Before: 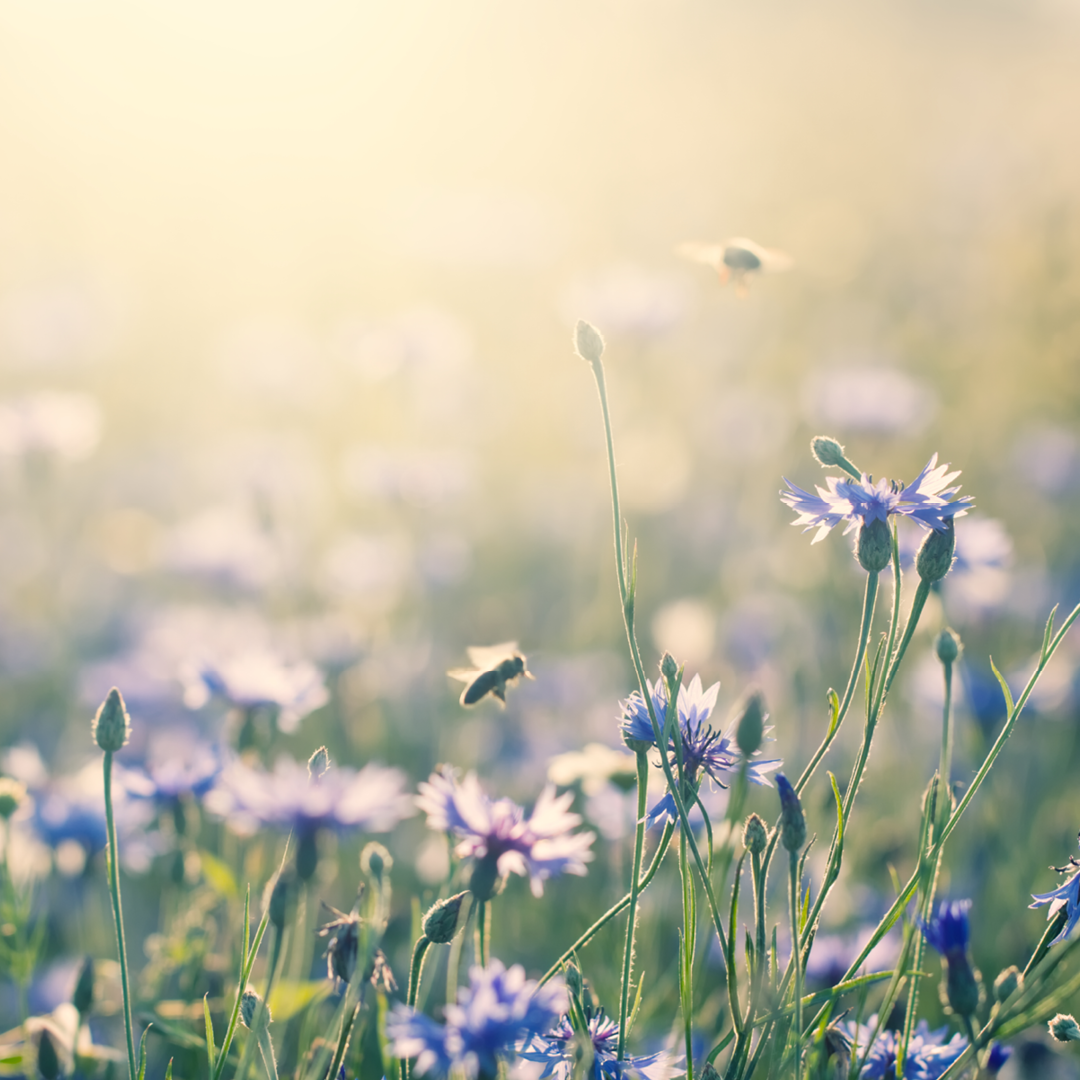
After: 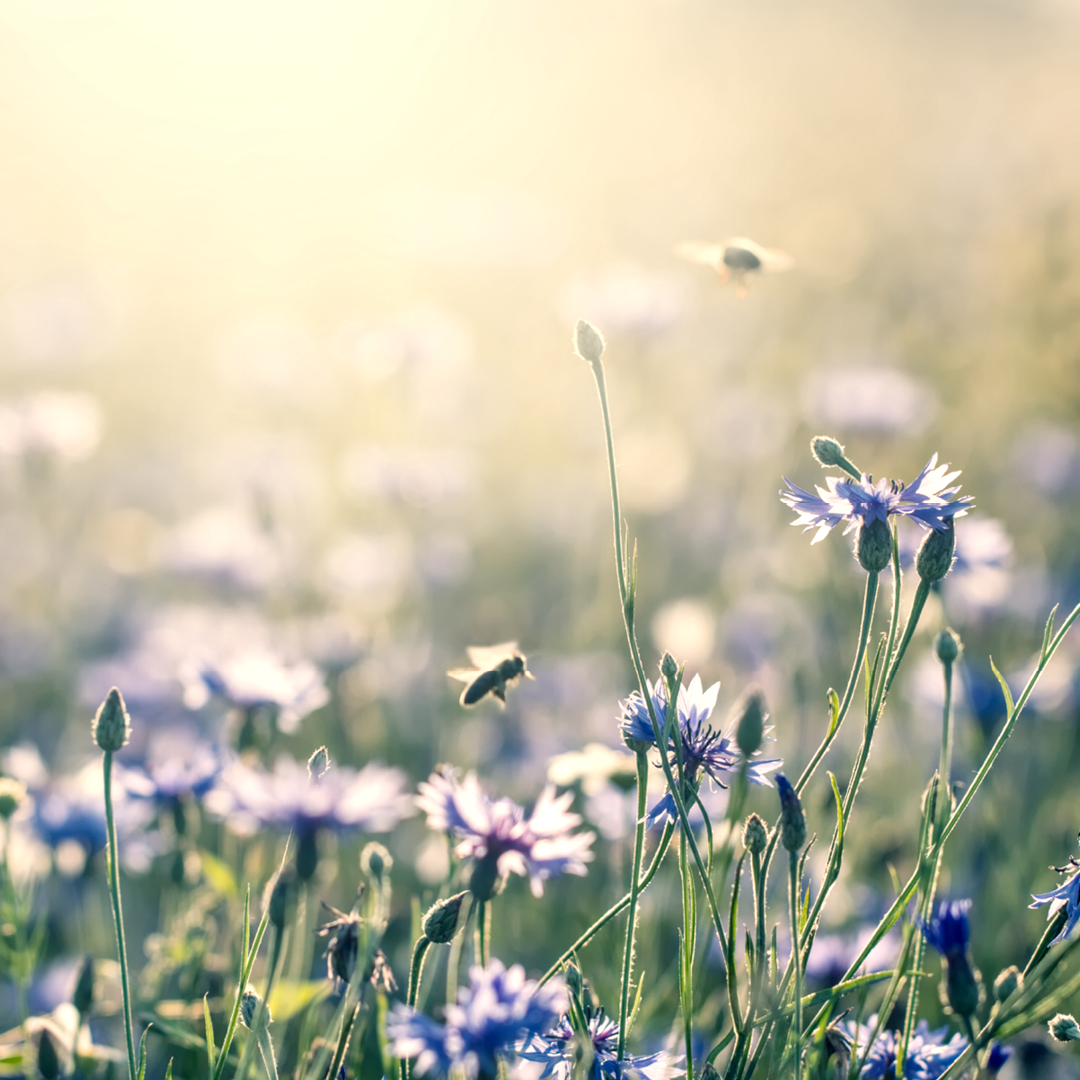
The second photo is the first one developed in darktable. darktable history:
local contrast: detail 156%
